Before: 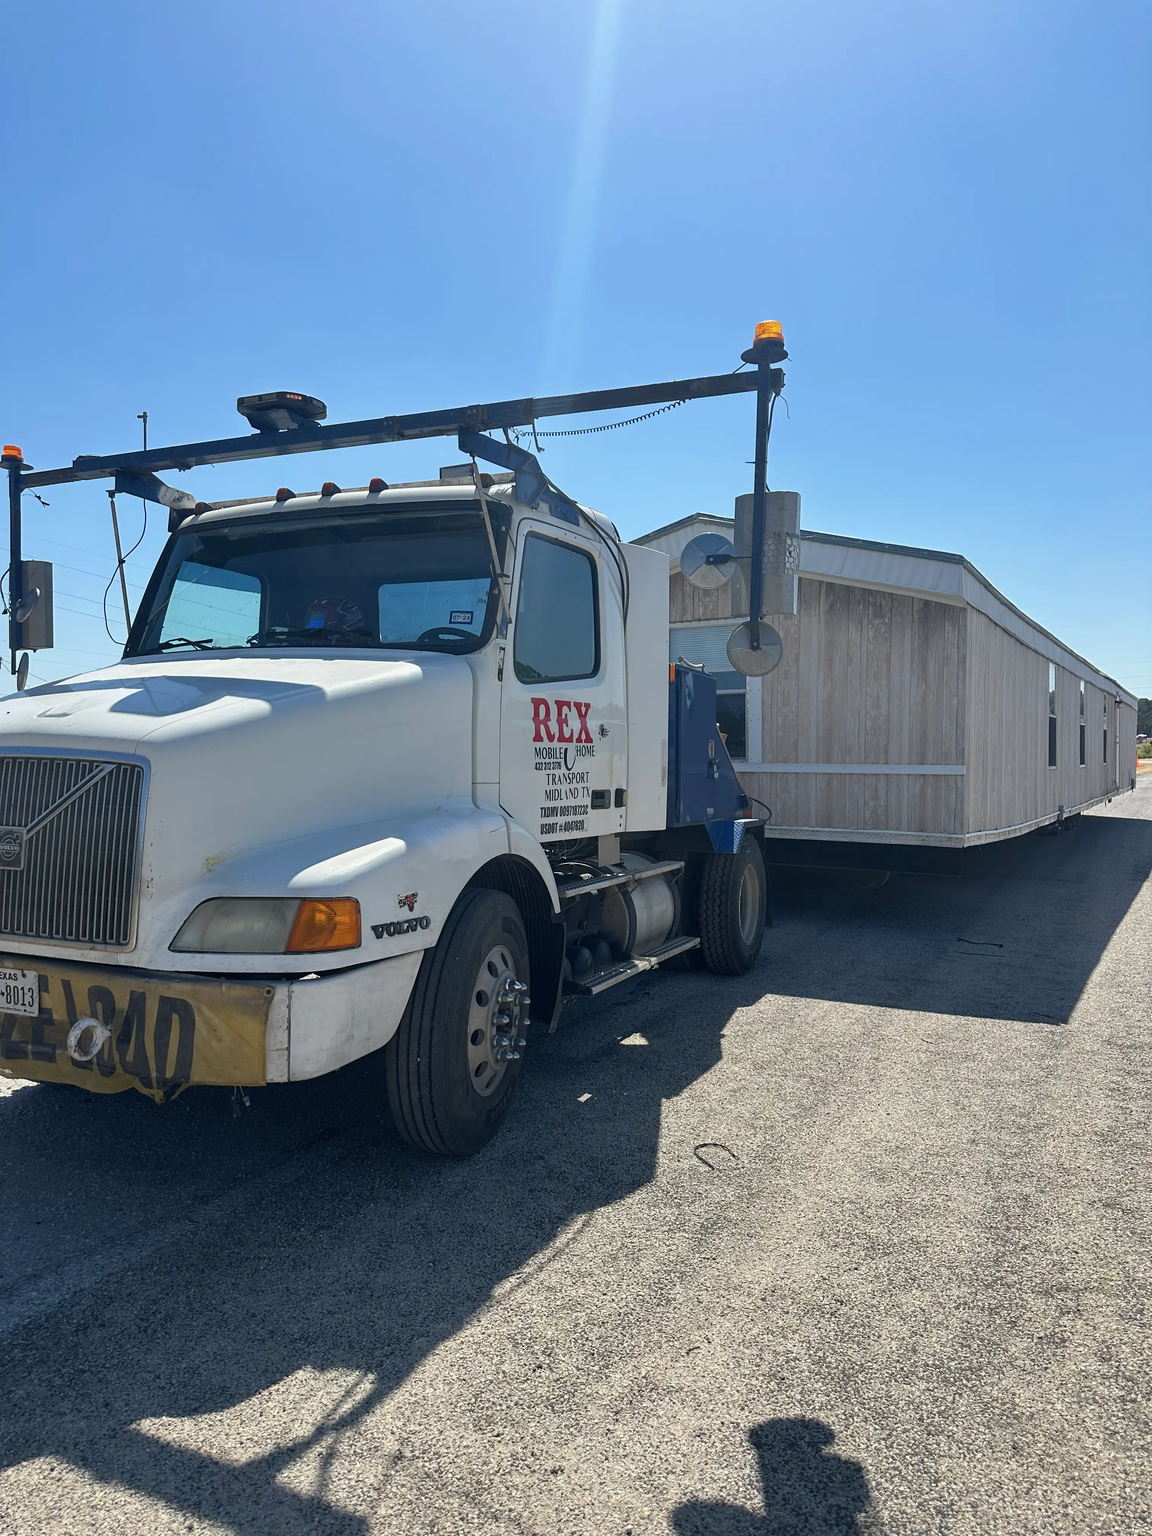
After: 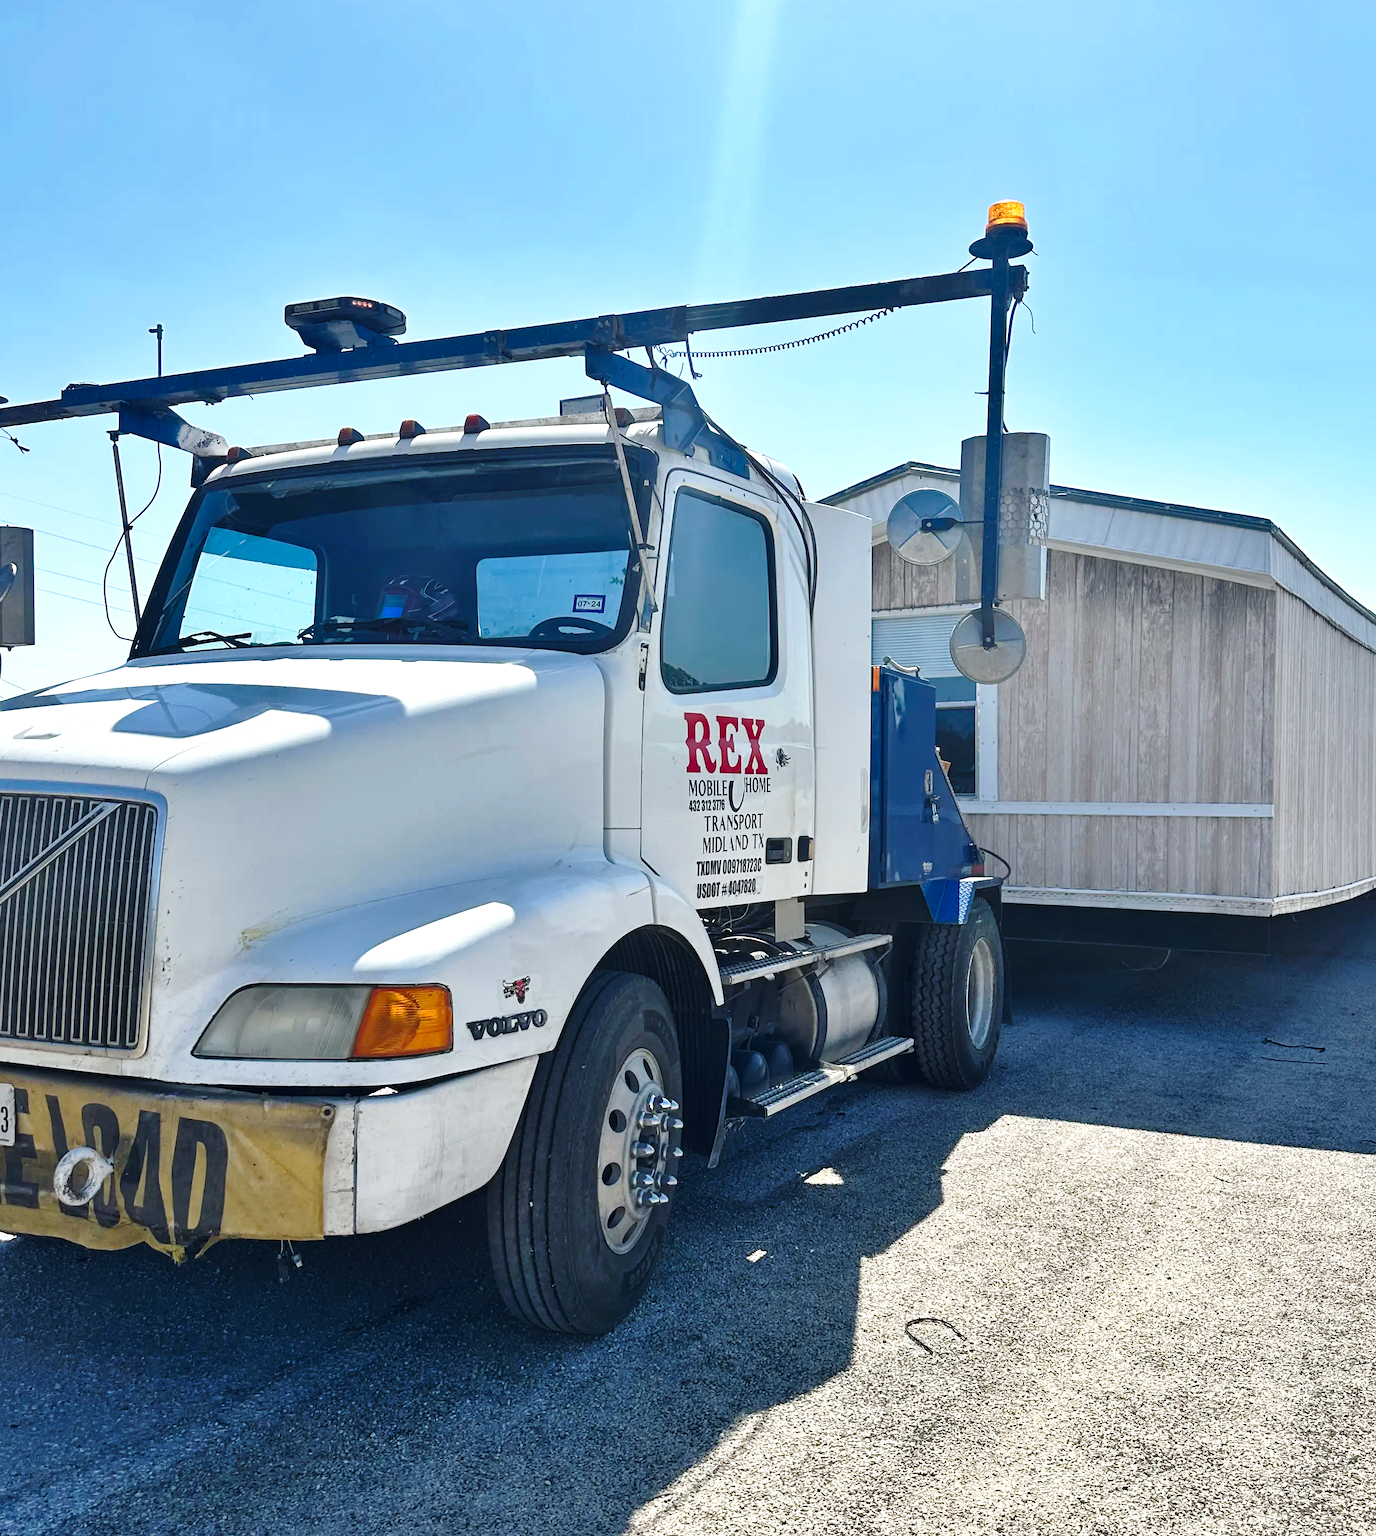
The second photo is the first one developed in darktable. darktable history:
crop and rotate: left 2.425%, top 11.305%, right 9.6%, bottom 15.08%
base curve: curves: ch0 [(0, 0) (0.028, 0.03) (0.121, 0.232) (0.46, 0.748) (0.859, 0.968) (1, 1)], preserve colors none
levels: levels [0, 0.474, 0.947]
shadows and highlights: shadows color adjustment 97.66%, soften with gaussian
